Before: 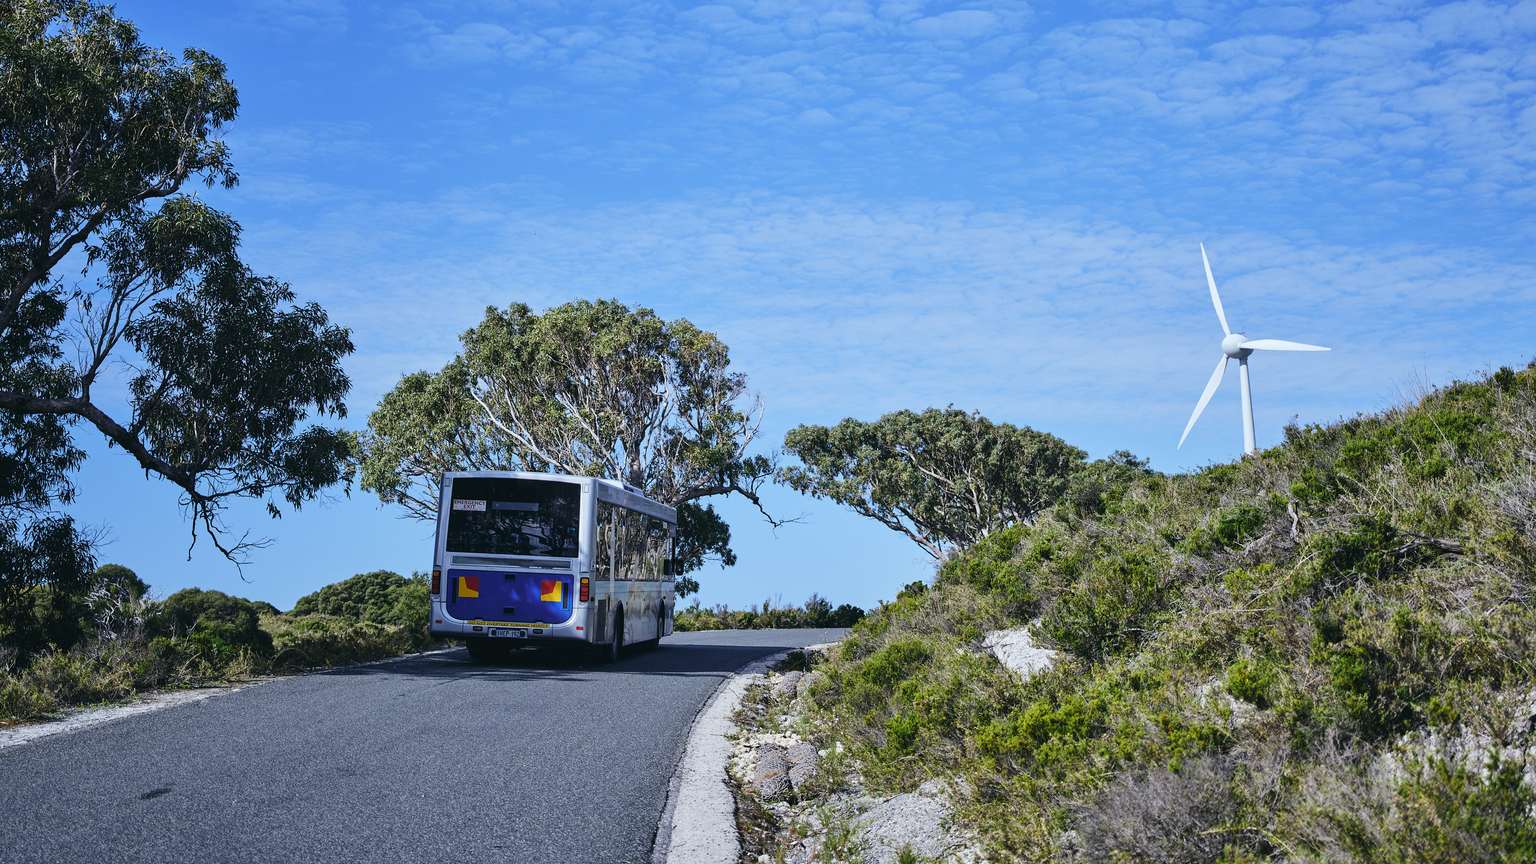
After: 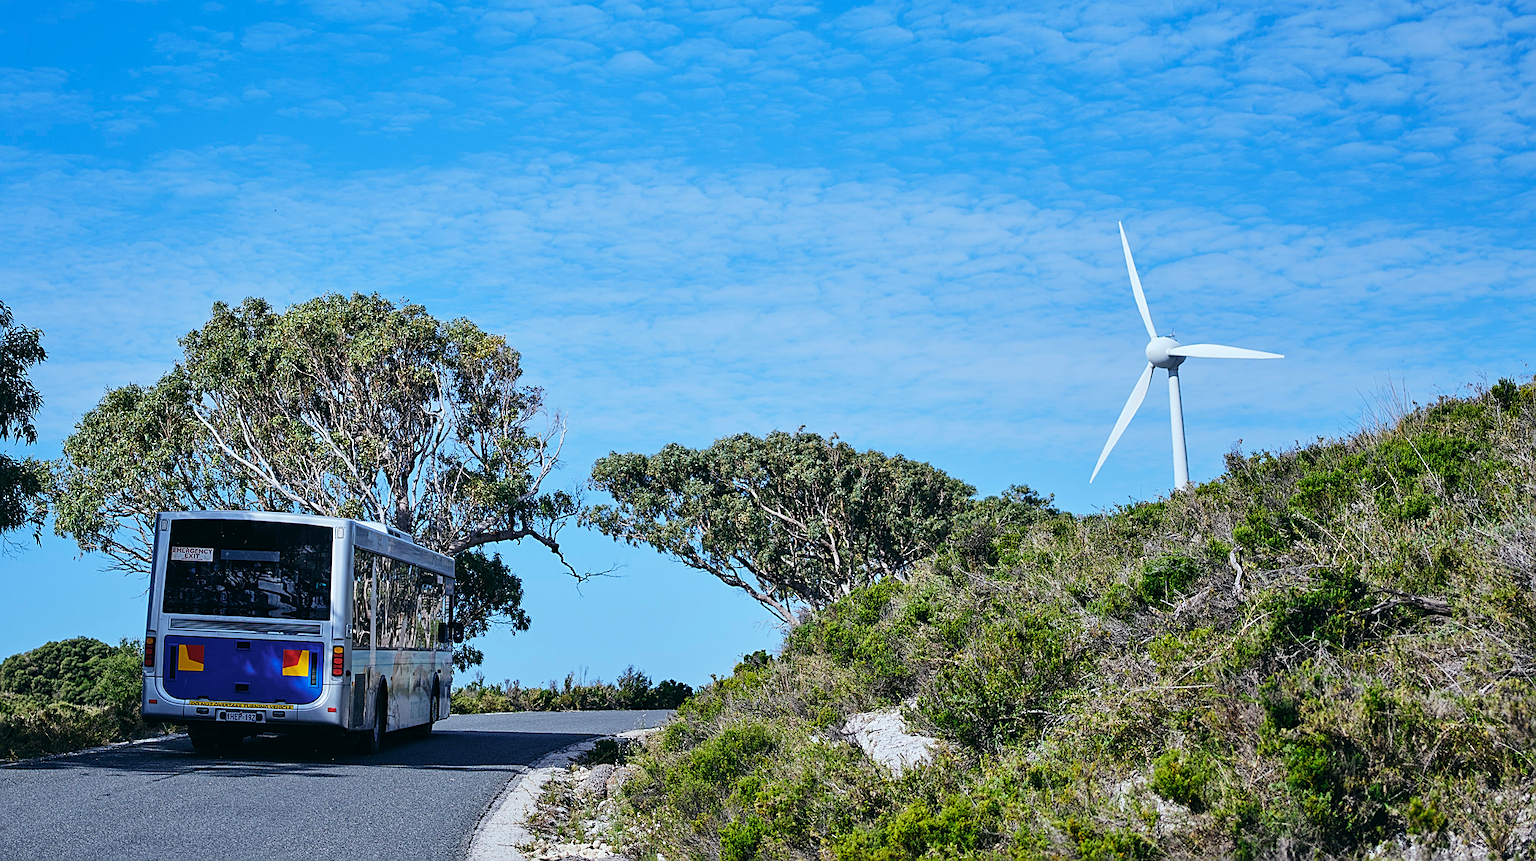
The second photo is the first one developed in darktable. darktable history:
sharpen: on, module defaults
crop and rotate: left 20.74%, top 7.912%, right 0.375%, bottom 13.378%
